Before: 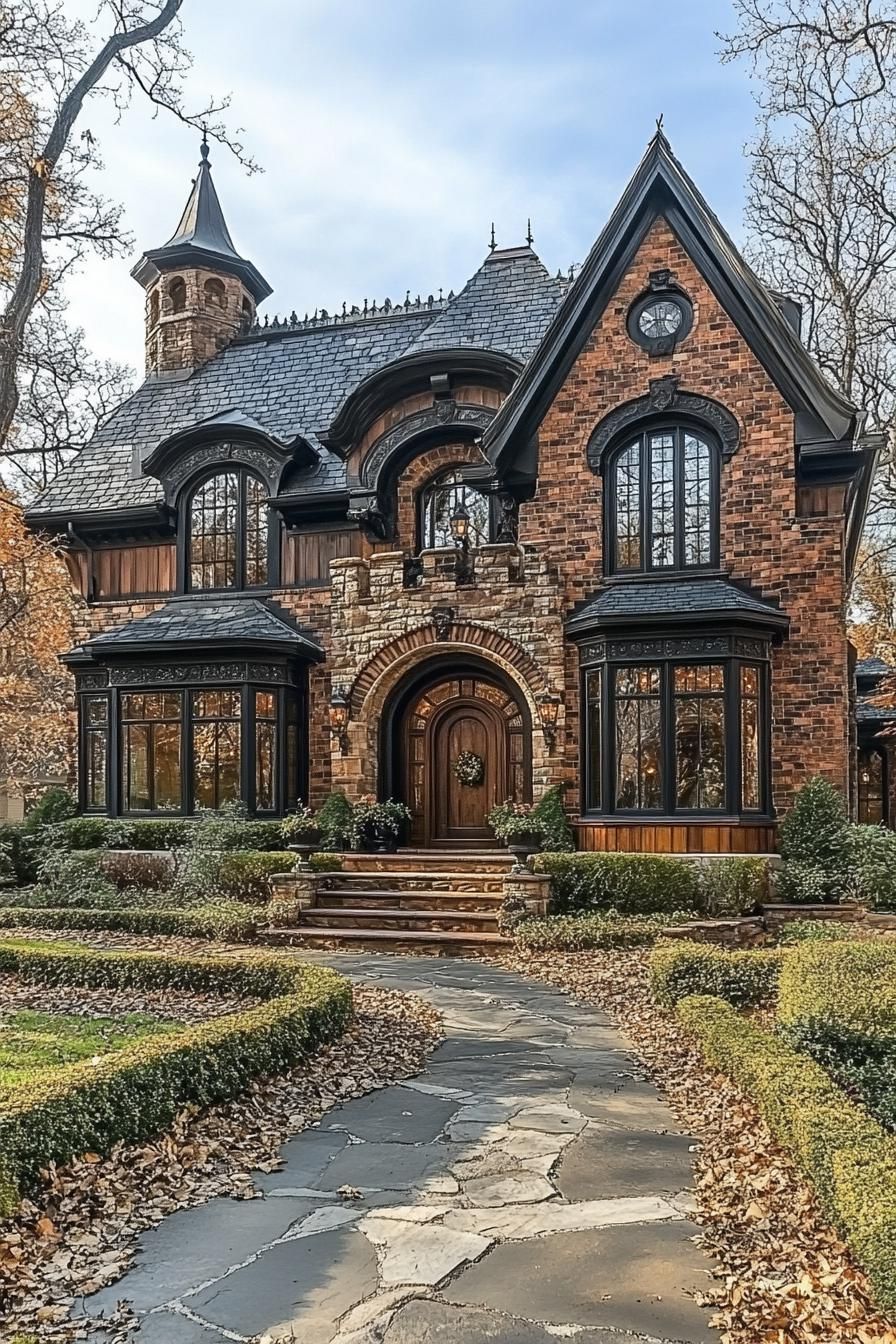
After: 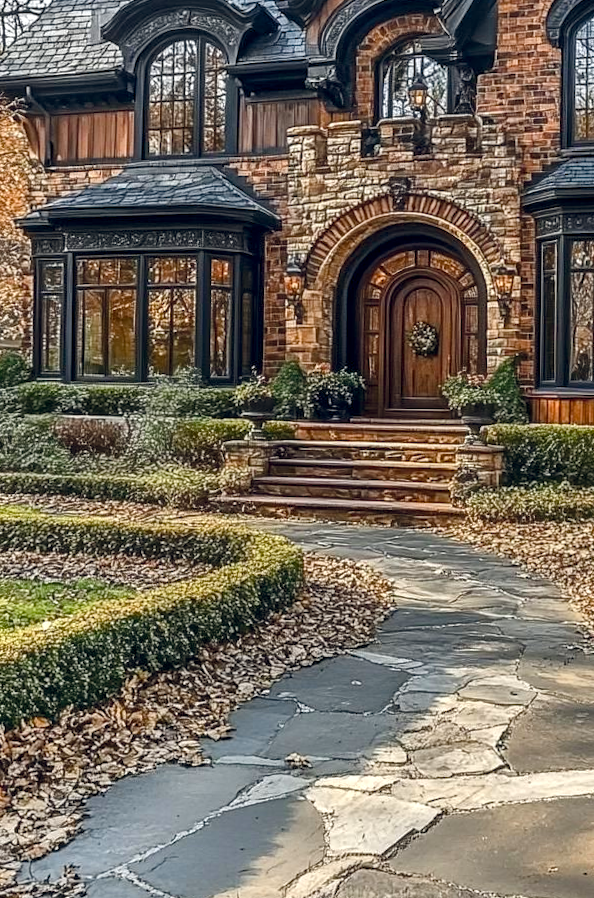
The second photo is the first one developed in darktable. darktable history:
crop and rotate: angle -0.854°, left 4.016%, top 31.651%, right 28.163%
color balance rgb: global offset › chroma 0.066%, global offset › hue 253.18°, perceptual saturation grading › global saturation 20%, perceptual saturation grading › highlights -25.442%, perceptual saturation grading › shadows 25.213%, global vibrance 20%
local contrast: on, module defaults
exposure: exposure 0.215 EV, compensate highlight preservation false
